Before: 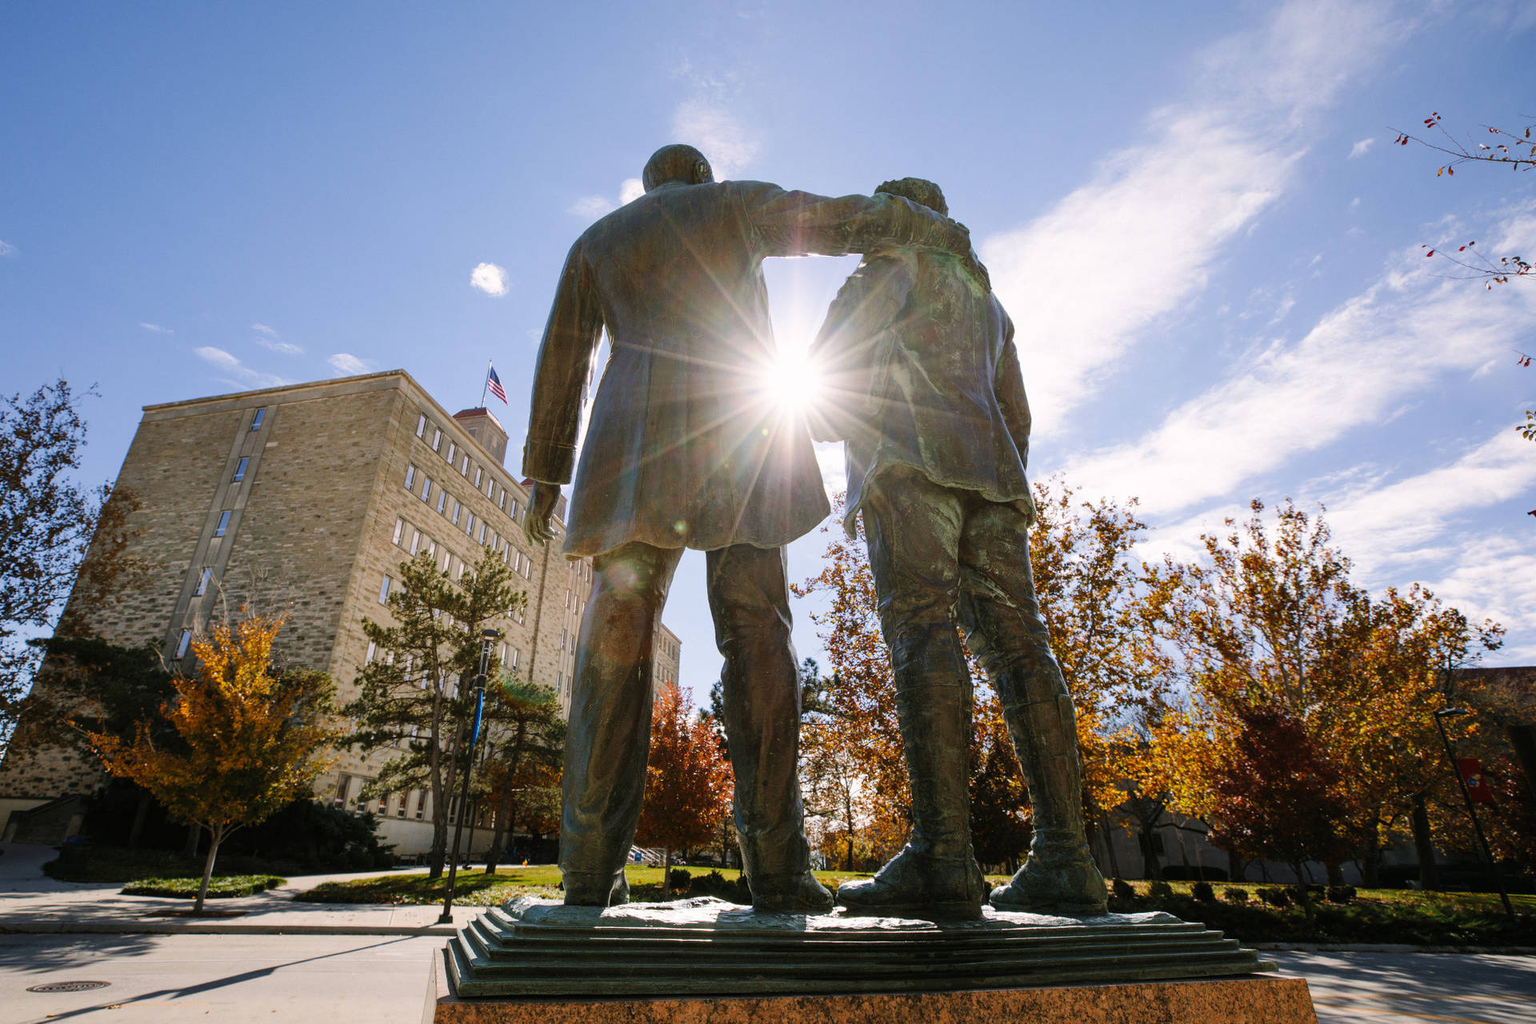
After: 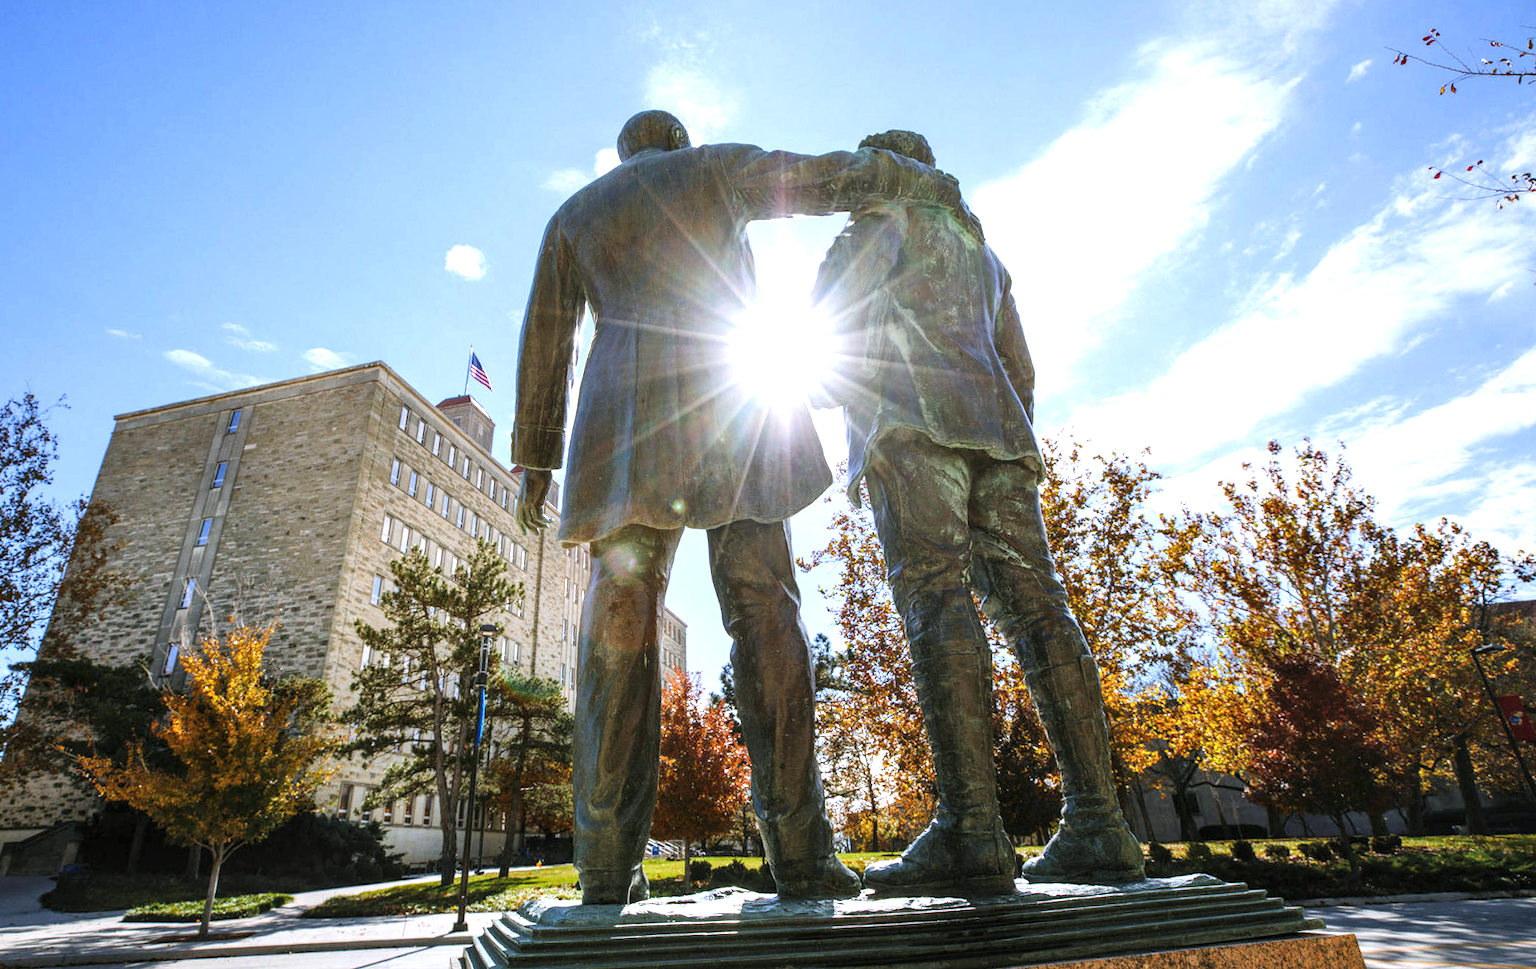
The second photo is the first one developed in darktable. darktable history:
white balance: red 0.924, blue 1.095
rotate and perspective: rotation -3.52°, crop left 0.036, crop right 0.964, crop top 0.081, crop bottom 0.919
exposure: black level correction 0, exposure 0.7 EV, compensate exposure bias true, compensate highlight preservation false
local contrast: on, module defaults
